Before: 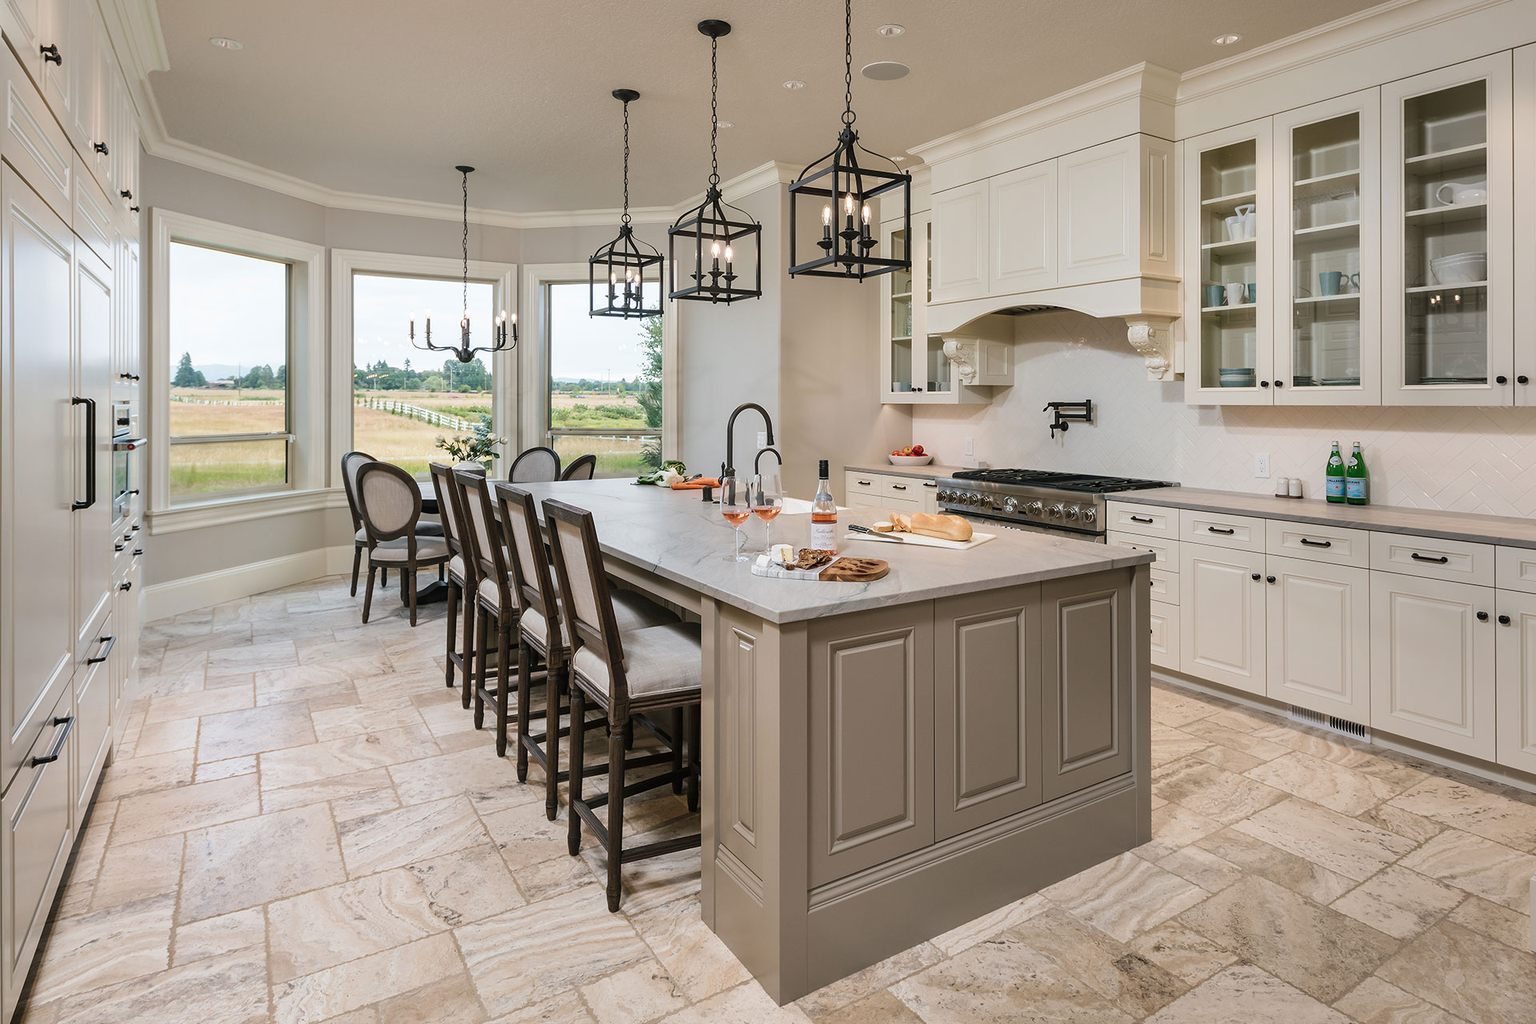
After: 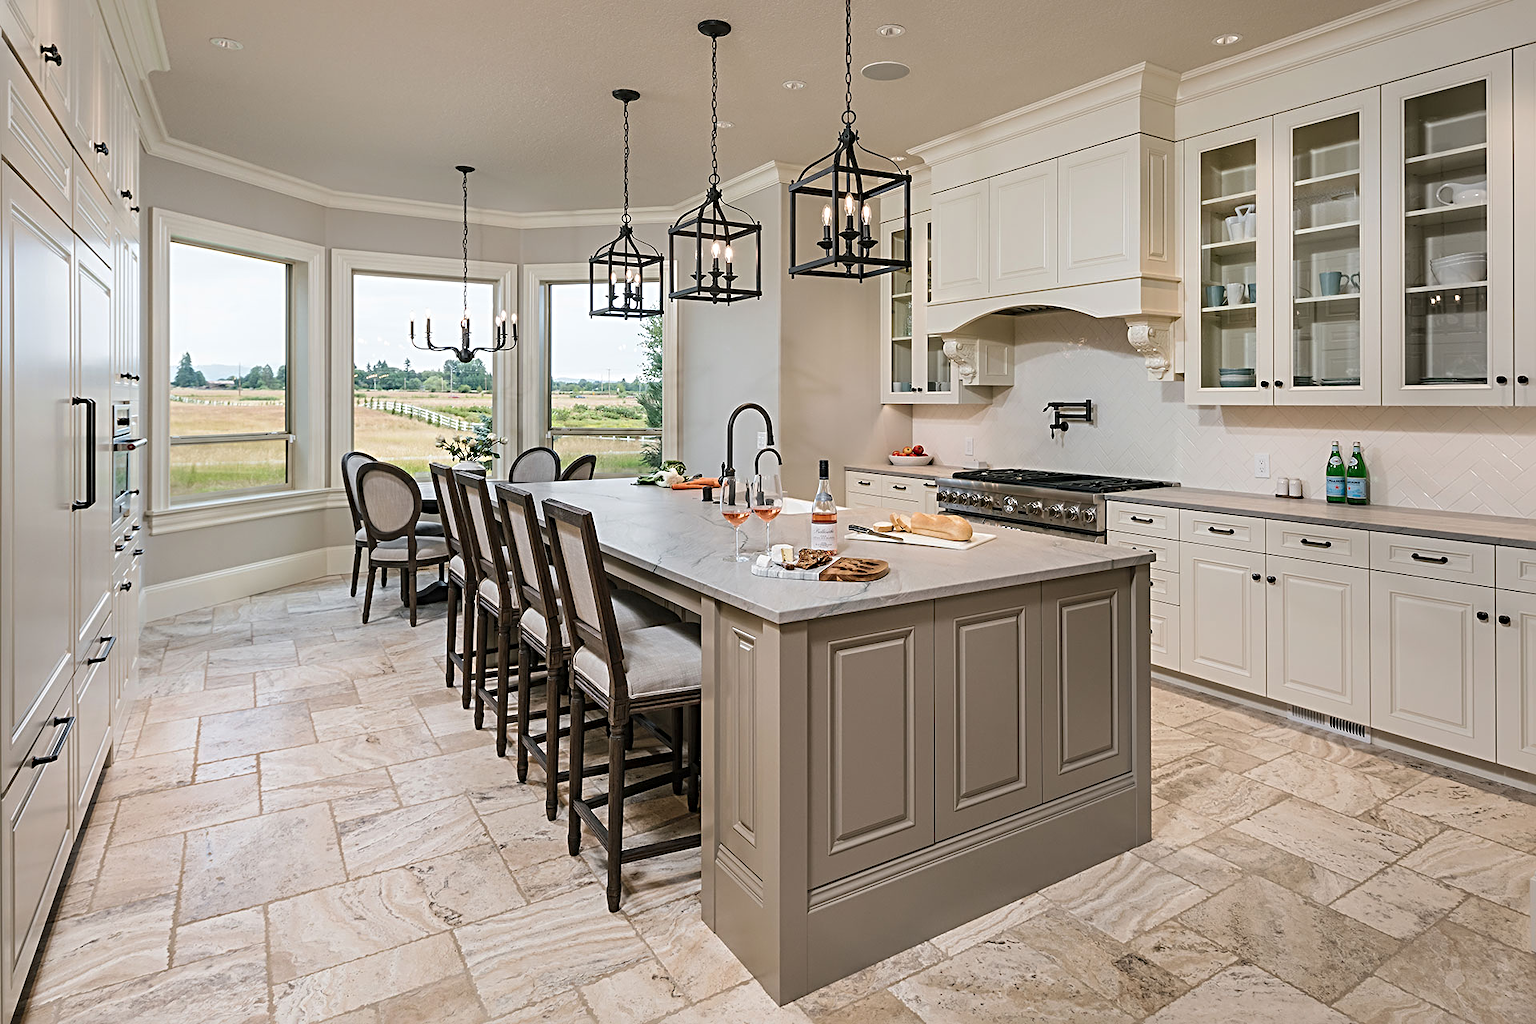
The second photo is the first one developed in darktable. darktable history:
color correction: highlights b* 0.057
sharpen: radius 3.982
